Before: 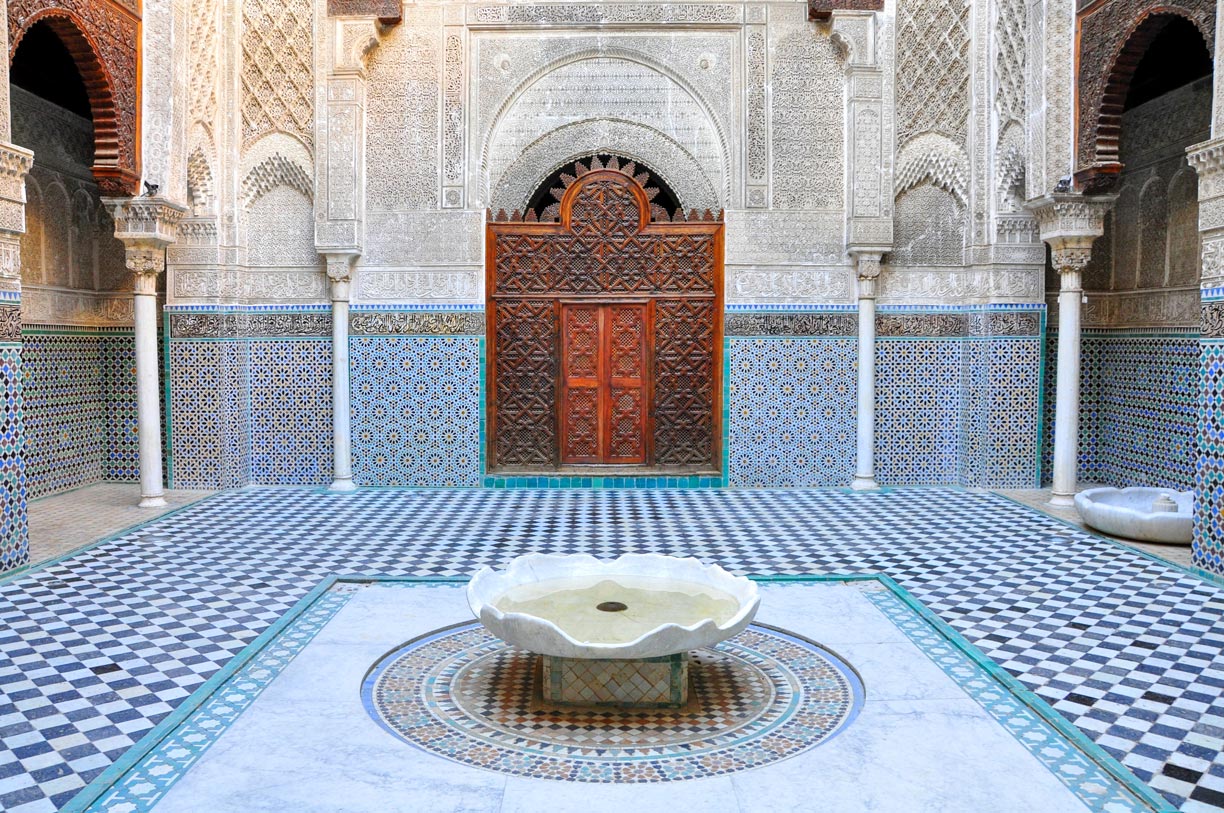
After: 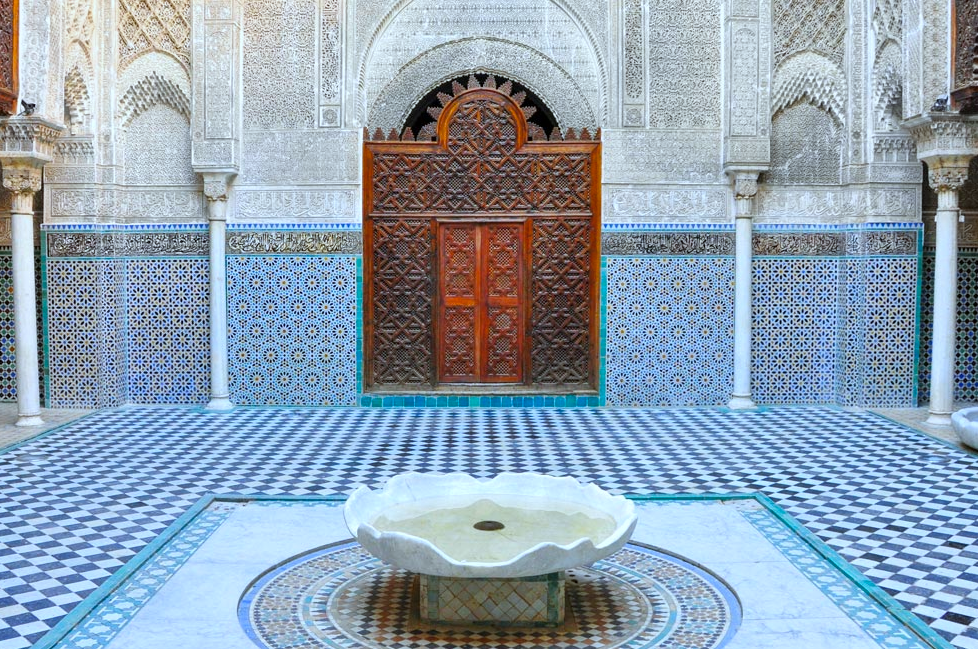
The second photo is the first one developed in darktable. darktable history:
shadows and highlights: radius 331.84, shadows 53.55, highlights -100, compress 94.63%, highlights color adjustment 73.23%, soften with gaussian
crop and rotate: left 10.071%, top 10.071%, right 10.02%, bottom 10.02%
white balance: red 0.925, blue 1.046
color balance rgb: shadows fall-off 101%, linear chroma grading › mid-tones 7.63%, perceptual saturation grading › mid-tones 11.68%, mask middle-gray fulcrum 22.45%, global vibrance 10.11%, saturation formula JzAzBz (2021)
